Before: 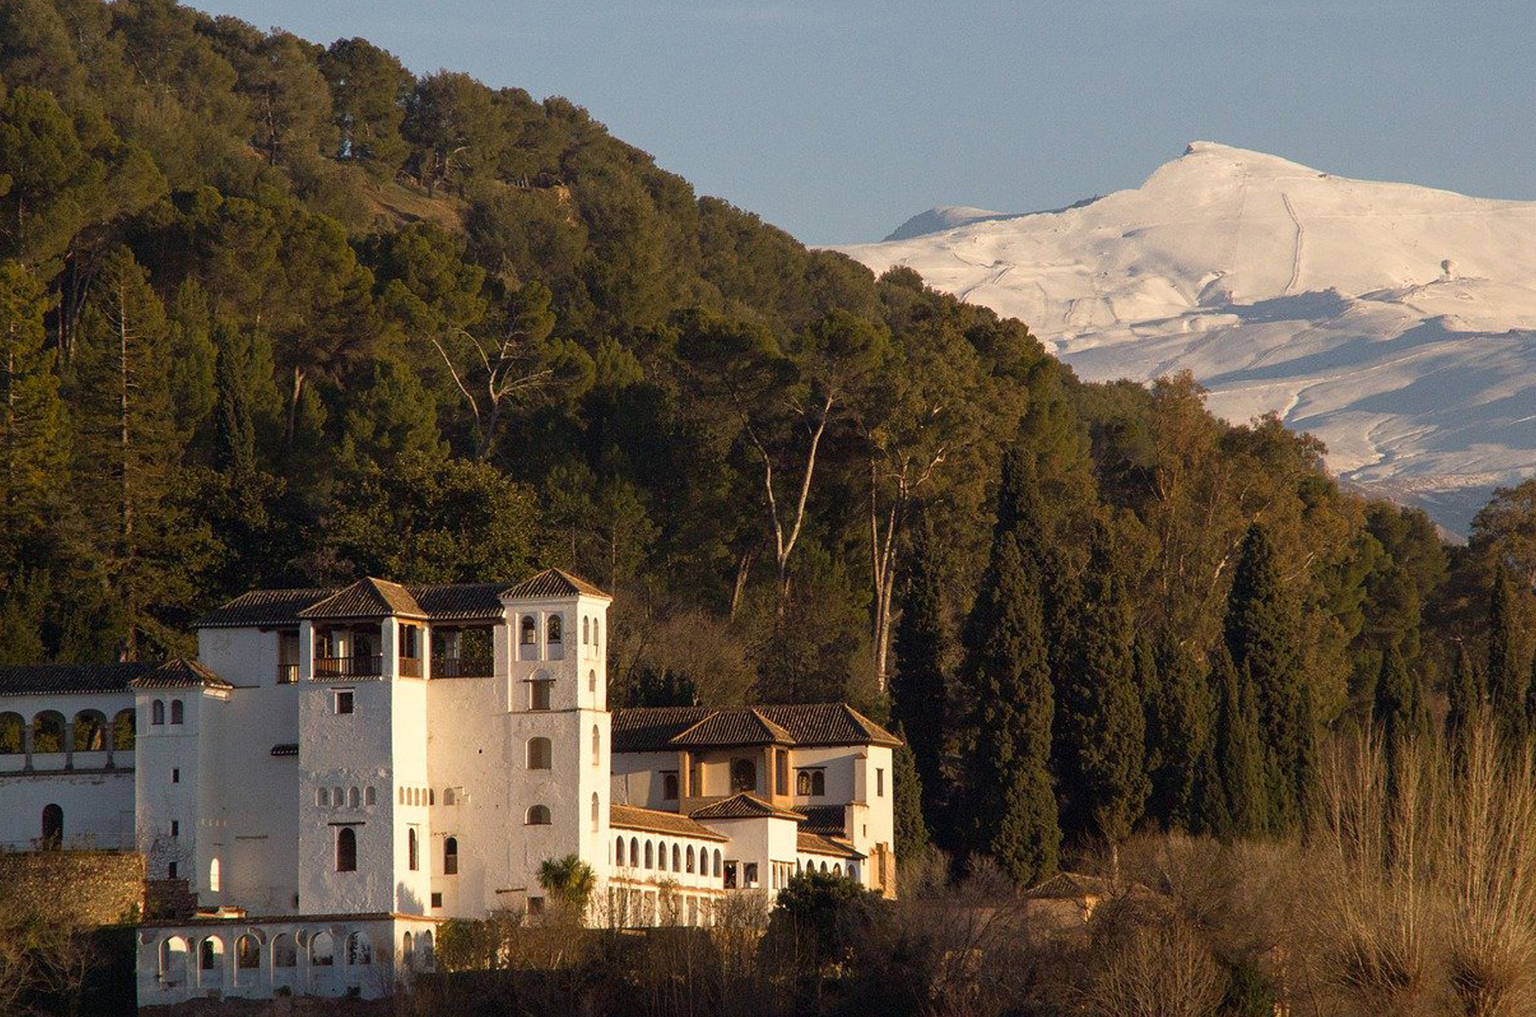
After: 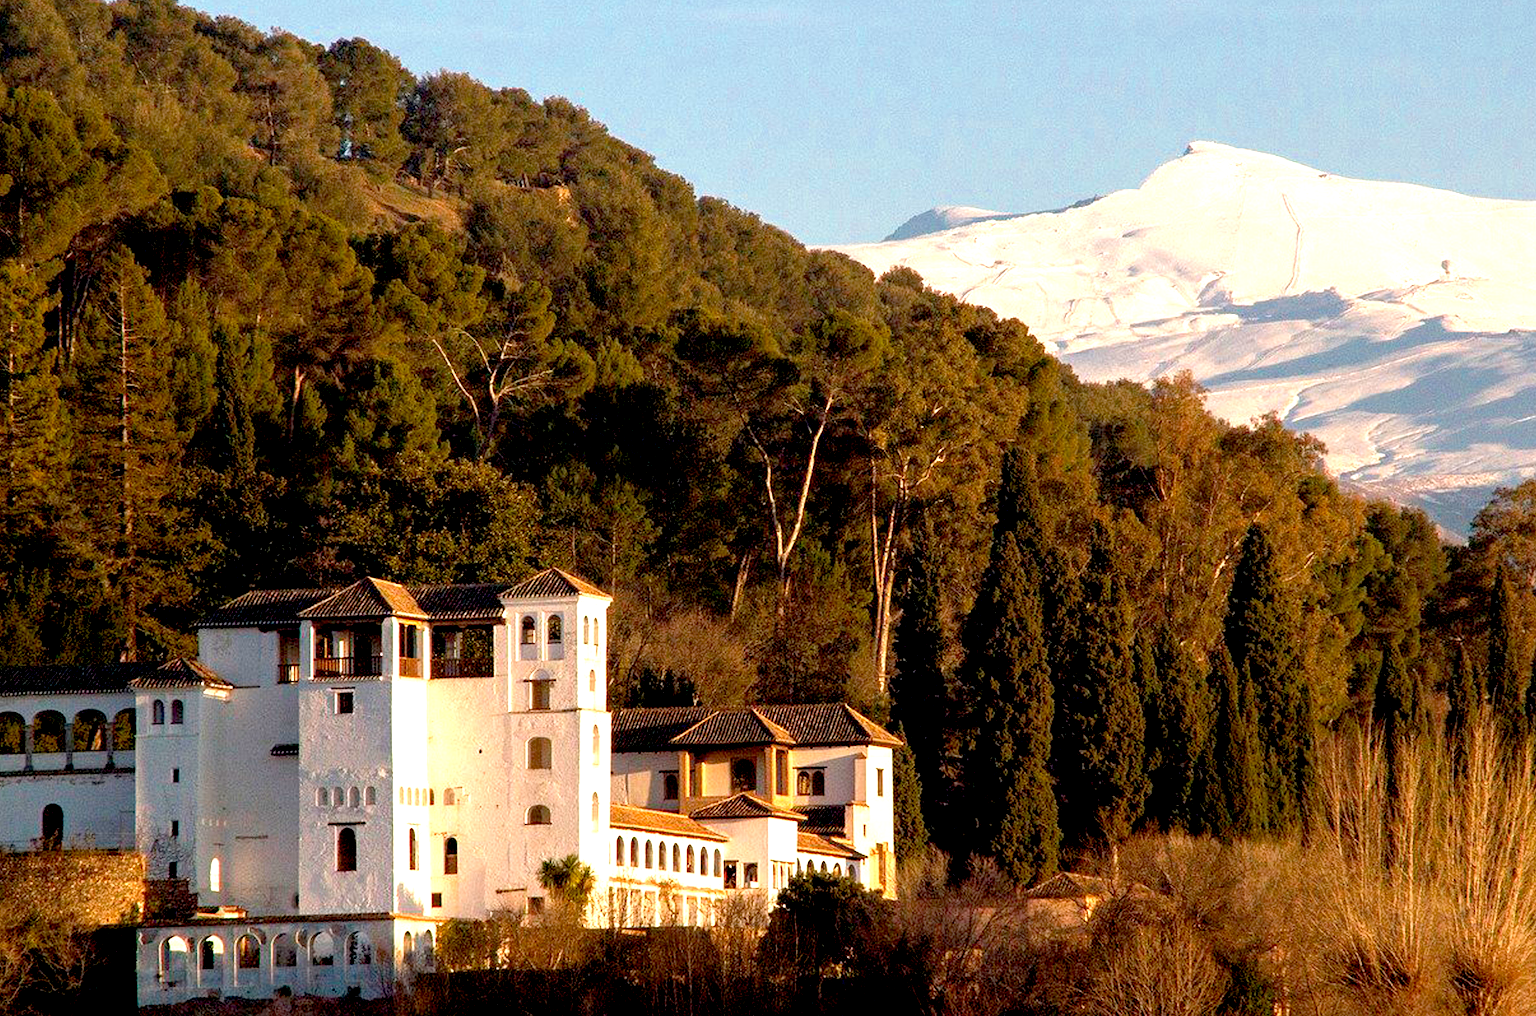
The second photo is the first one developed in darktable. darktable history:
exposure: black level correction 0.011, exposure 1.076 EV, compensate exposure bias true, compensate highlight preservation false
color zones: curves: ch0 [(0, 0.5) (0.143, 0.5) (0.286, 0.5) (0.429, 0.5) (0.62, 0.489) (0.714, 0.445) (0.844, 0.496) (1, 0.5)]; ch1 [(0, 0.5) (0.143, 0.5) (0.286, 0.5) (0.429, 0.5) (0.571, 0.5) (0.714, 0.523) (0.857, 0.5) (1, 0.5)]
